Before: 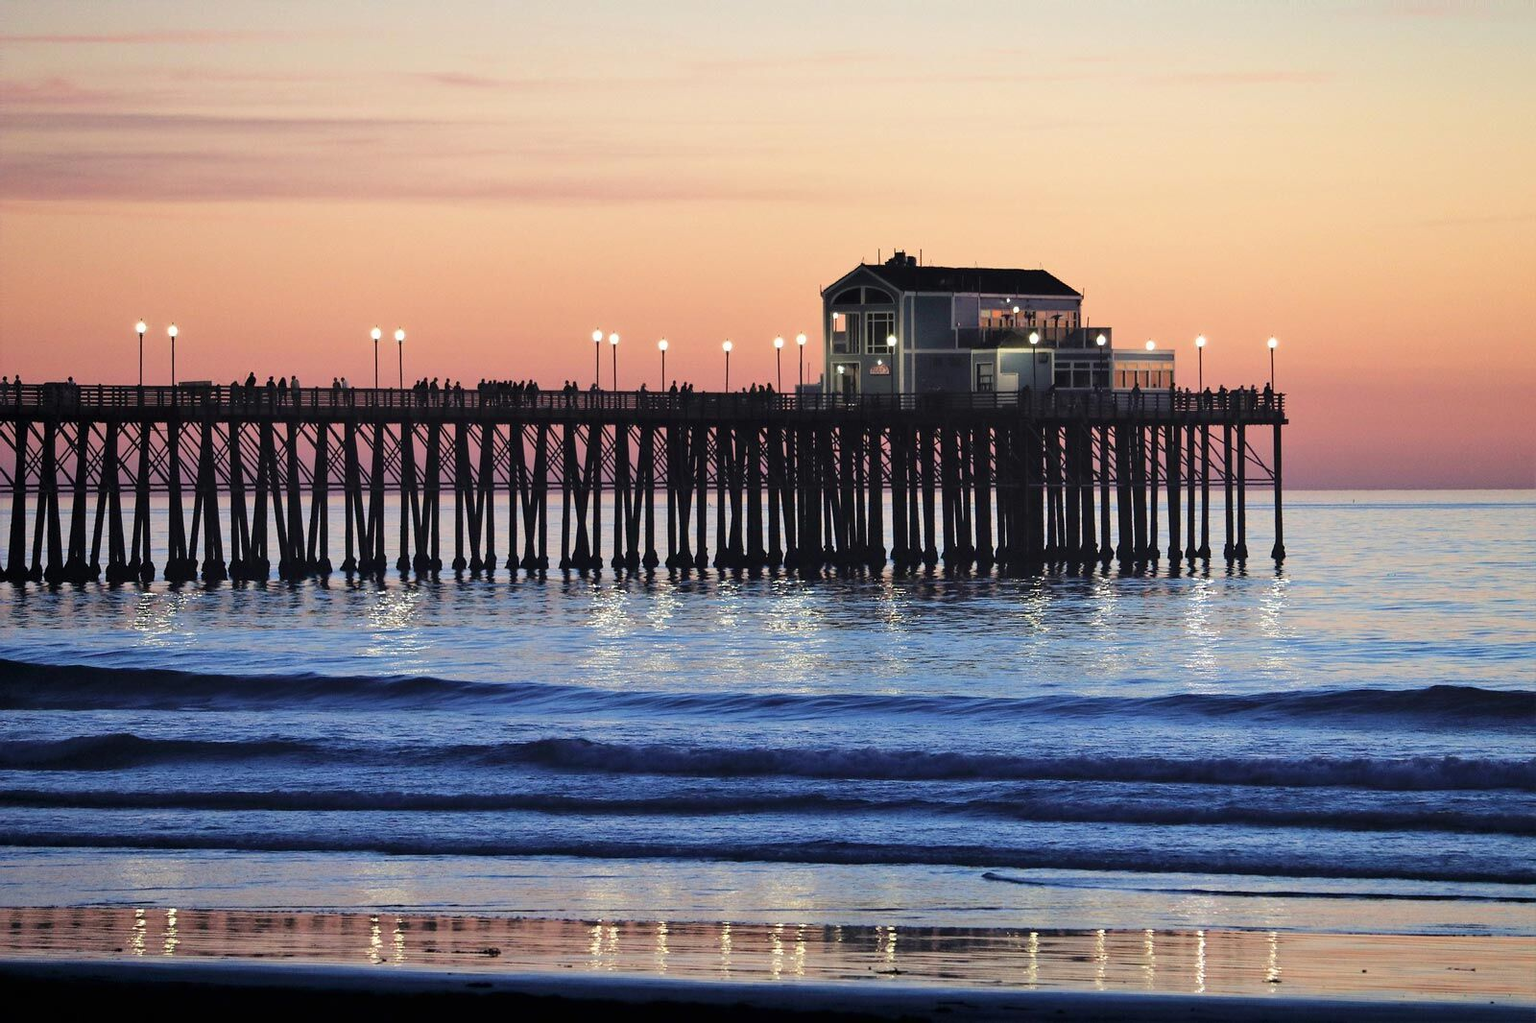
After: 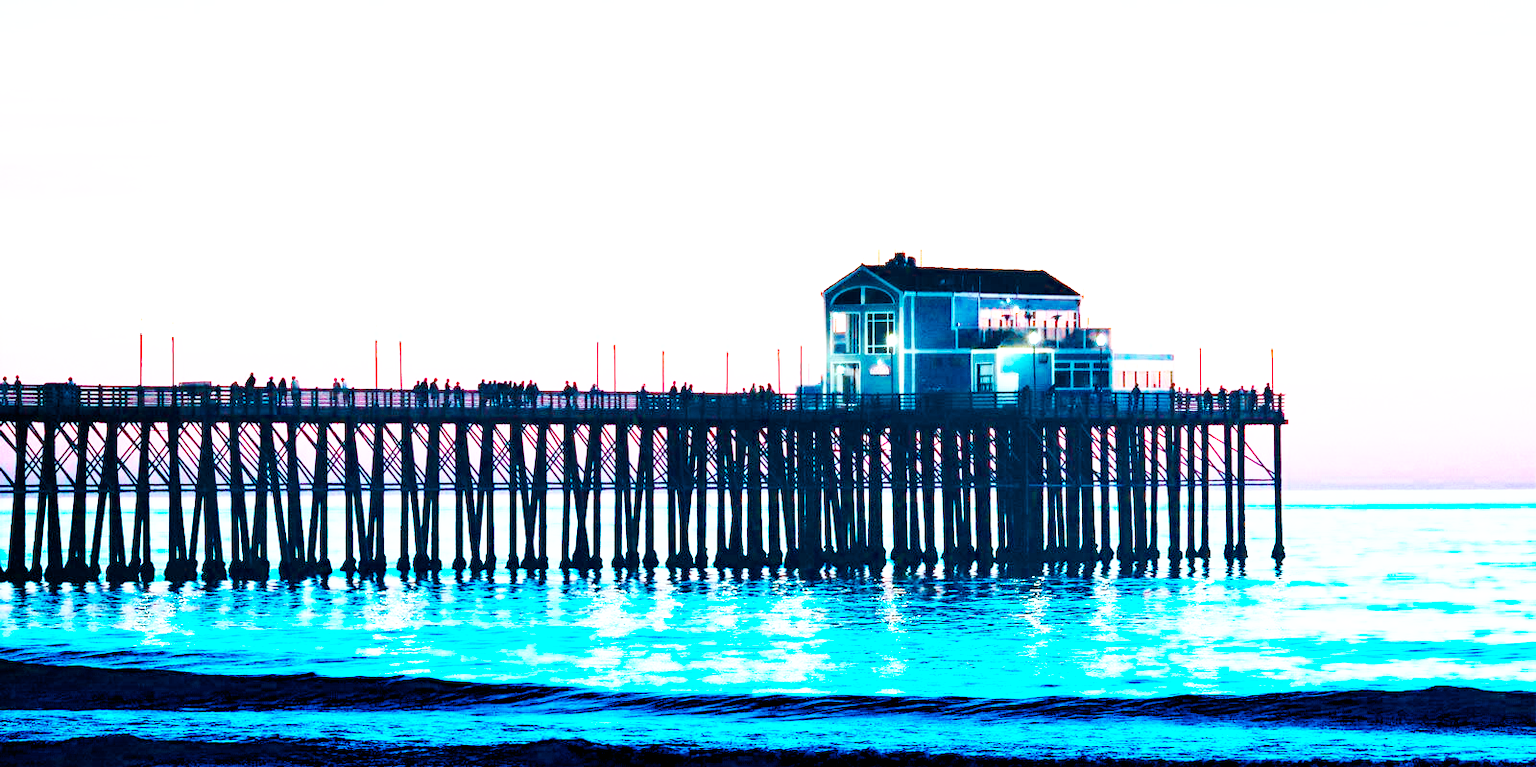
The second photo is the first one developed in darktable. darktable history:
exposure: exposure 1.094 EV, compensate exposure bias true, compensate highlight preservation false
crop: bottom 24.99%
color calibration: output R [1.422, -0.35, -0.252, 0], output G [-0.238, 1.259, -0.084, 0], output B [-0.081, -0.196, 1.58, 0], output brightness [0.49, 0.671, -0.57, 0], gray › normalize channels true, illuminant custom, x 0.368, y 0.373, temperature 4344.71 K, gamut compression 0.024
base curve: curves: ch0 [(0, 0) (0.007, 0.004) (0.027, 0.03) (0.046, 0.07) (0.207, 0.54) (0.442, 0.872) (0.673, 0.972) (1, 1)], preserve colors none
tone equalizer: on, module defaults
